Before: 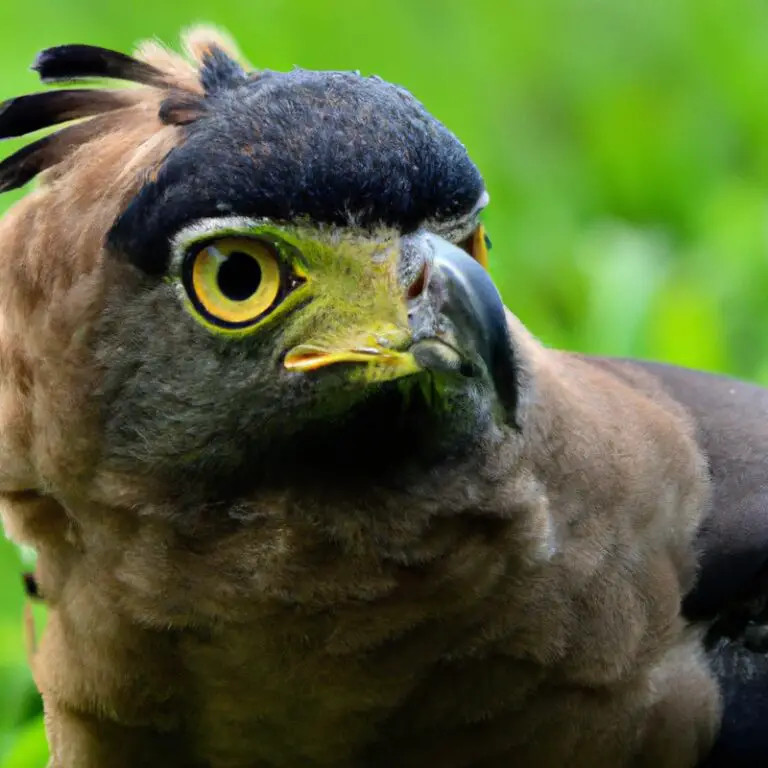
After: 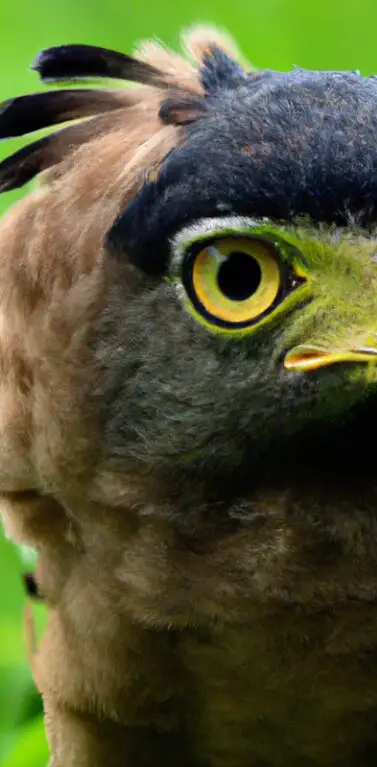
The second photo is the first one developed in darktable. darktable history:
crop and rotate: left 0%, top 0%, right 50.845%
exposure: compensate highlight preservation false
